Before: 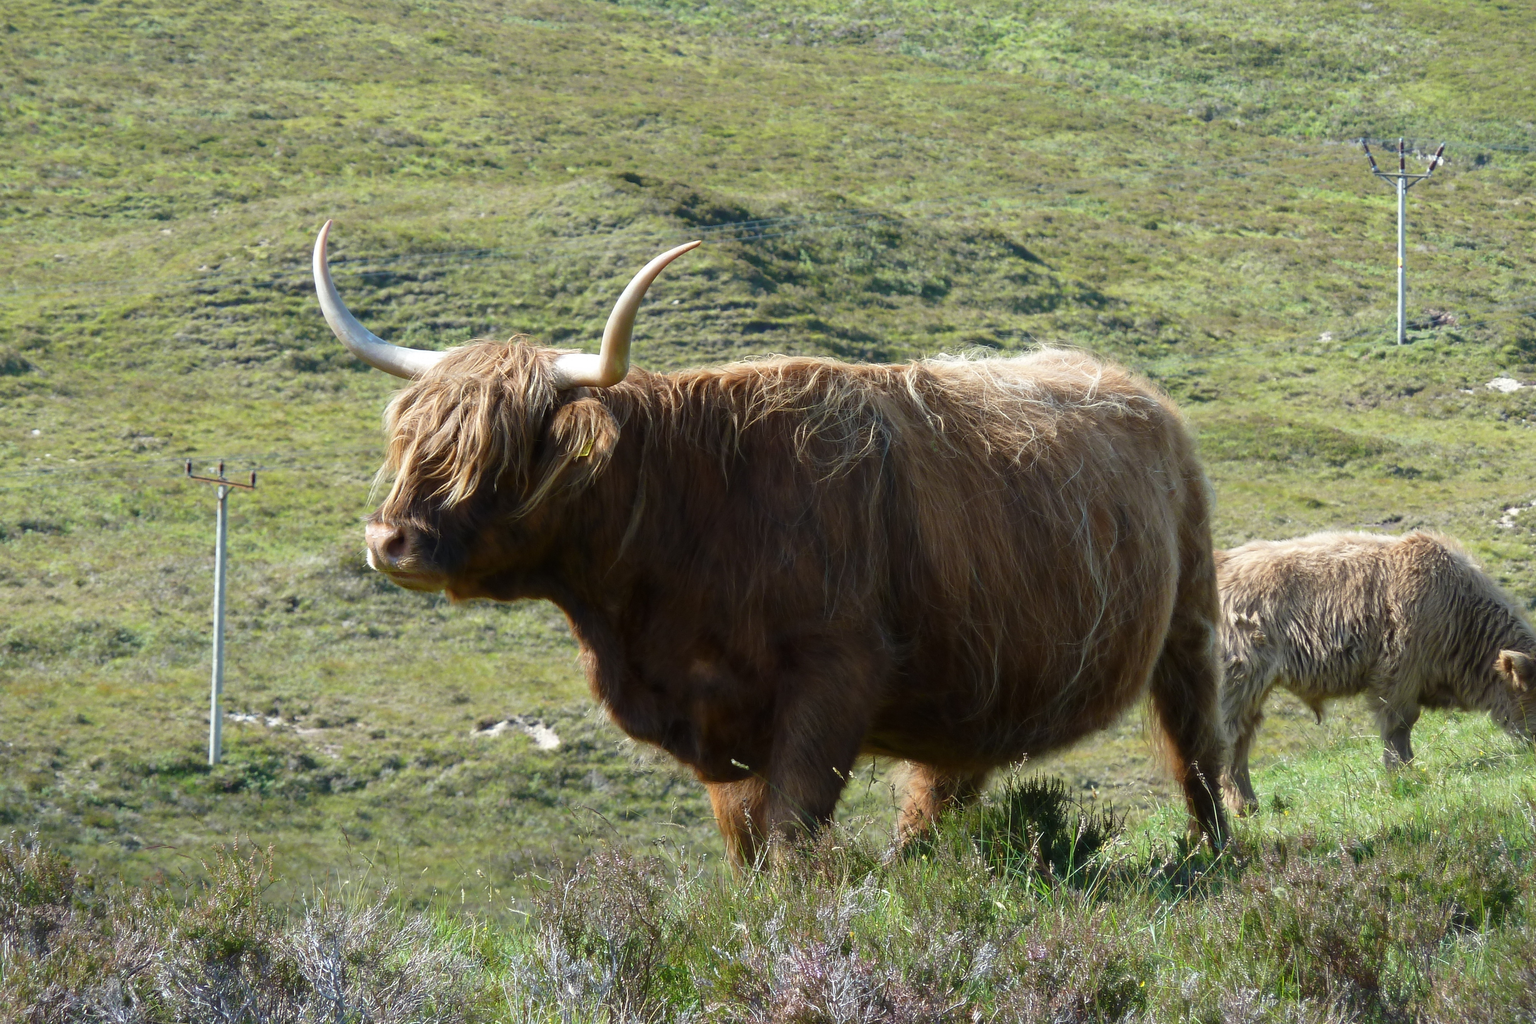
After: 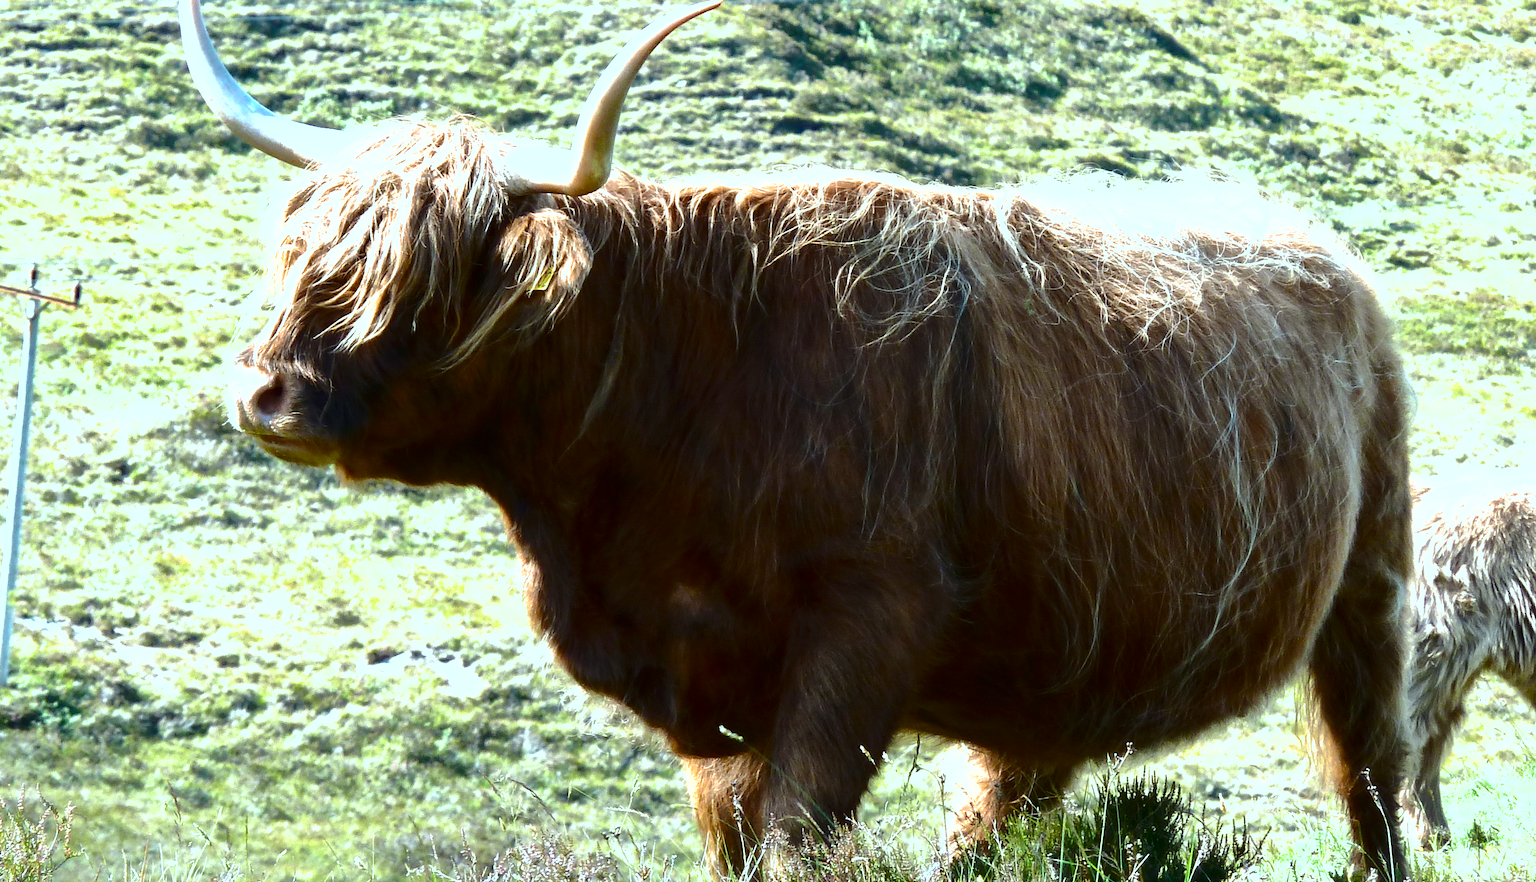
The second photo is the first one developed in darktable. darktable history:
color correction: highlights a* -13.27, highlights b* -17.54, saturation 0.711
exposure: black level correction 0, exposure 1.446 EV, compensate highlight preservation false
color balance rgb: highlights gain › luminance 6.663%, highlights gain › chroma 0.926%, highlights gain › hue 48.66°, linear chroma grading › global chroma 15.51%, perceptual saturation grading › global saturation 1.791%, perceptual saturation grading › highlights -2.63%, perceptual saturation grading › mid-tones 4.596%, perceptual saturation grading › shadows 7.738%, saturation formula JzAzBz (2021)
crop and rotate: angle -3.57°, left 9.739%, top 20.731%, right 12.115%, bottom 11.903%
shadows and highlights: shadows 29.88
contrast brightness saturation: contrast 0.191, brightness -0.236, saturation 0.115
